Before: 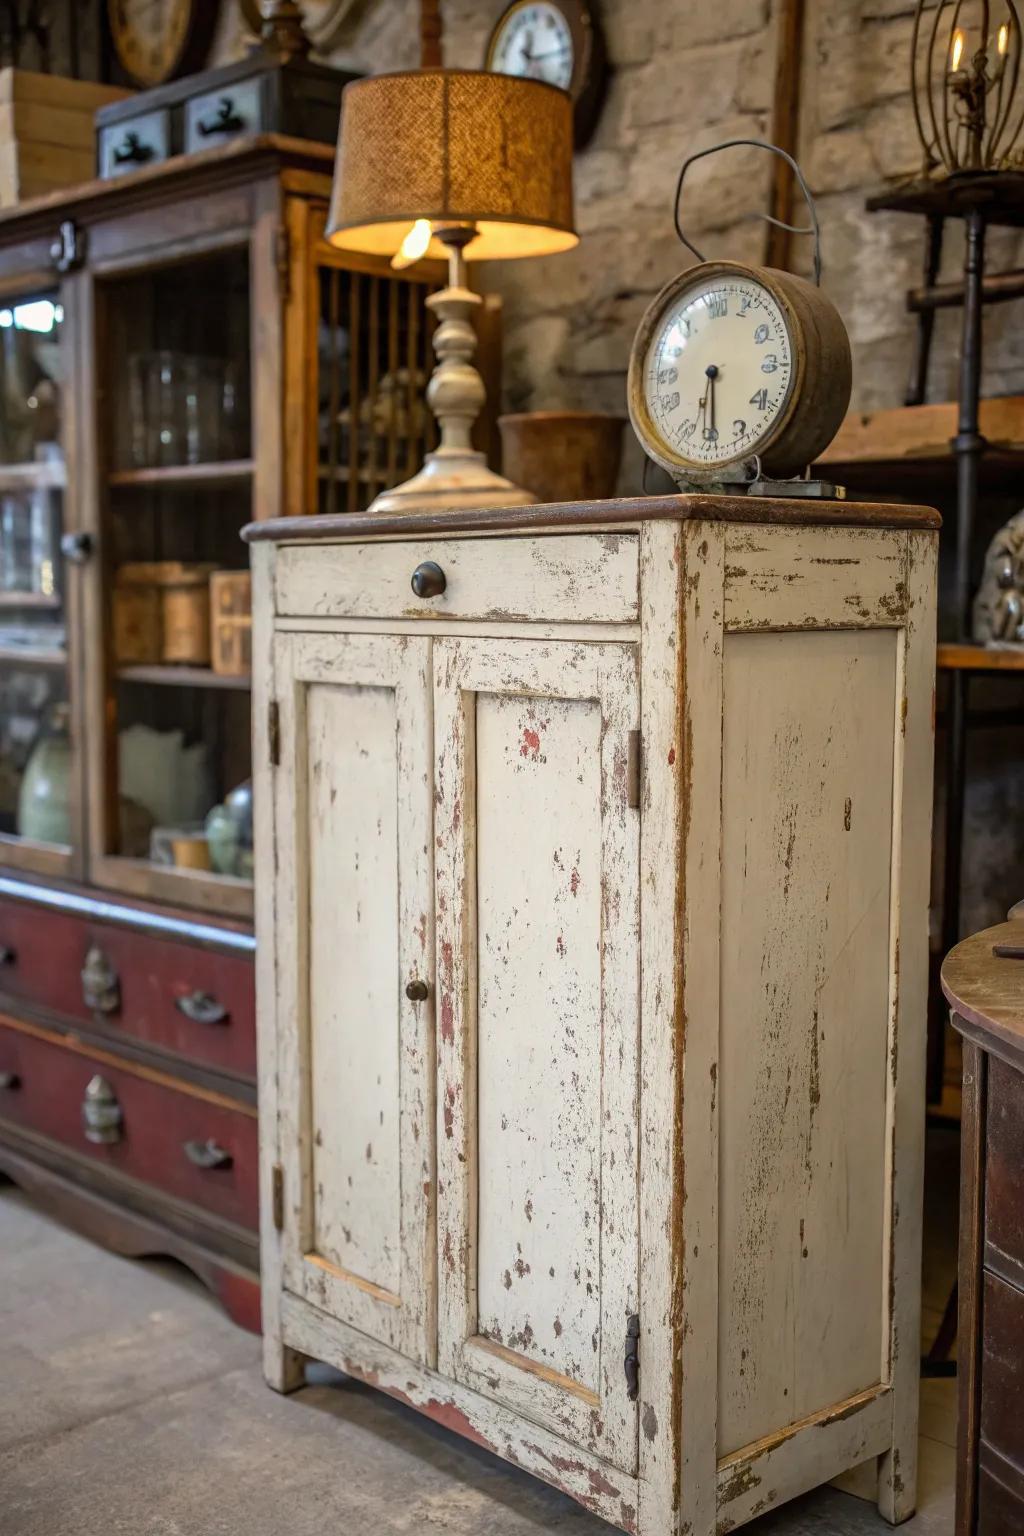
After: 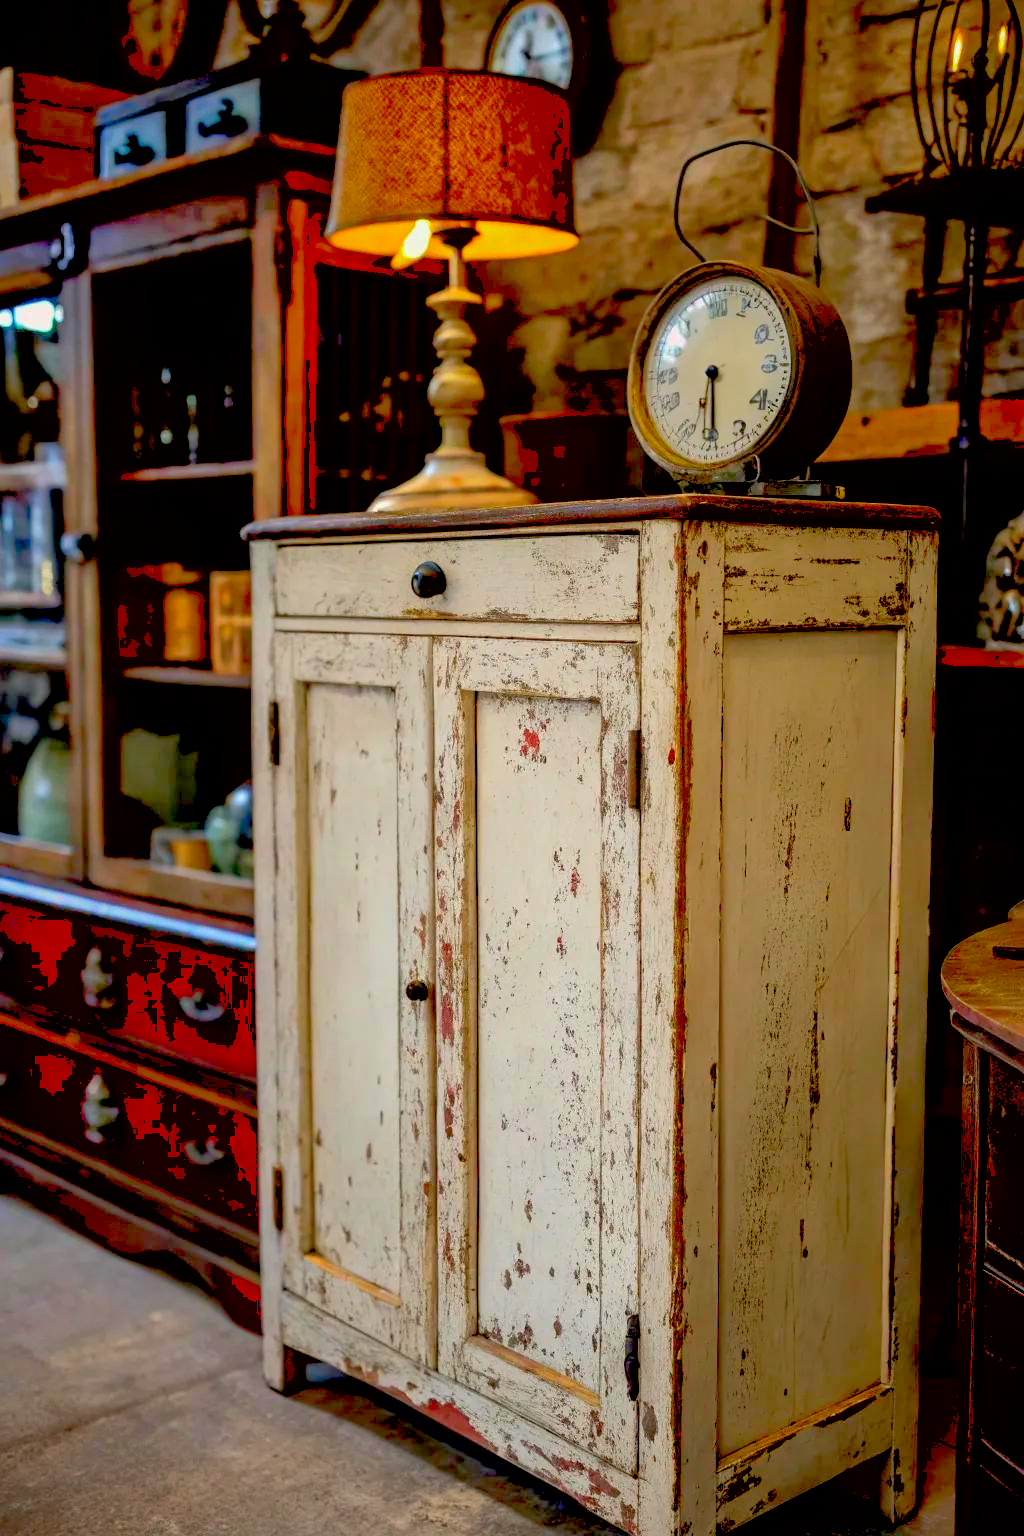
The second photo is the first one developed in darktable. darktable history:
contrast brightness saturation: saturation 0.496
exposure: black level correction 0.055, exposure -0.035 EV, compensate highlight preservation false
shadows and highlights: on, module defaults
